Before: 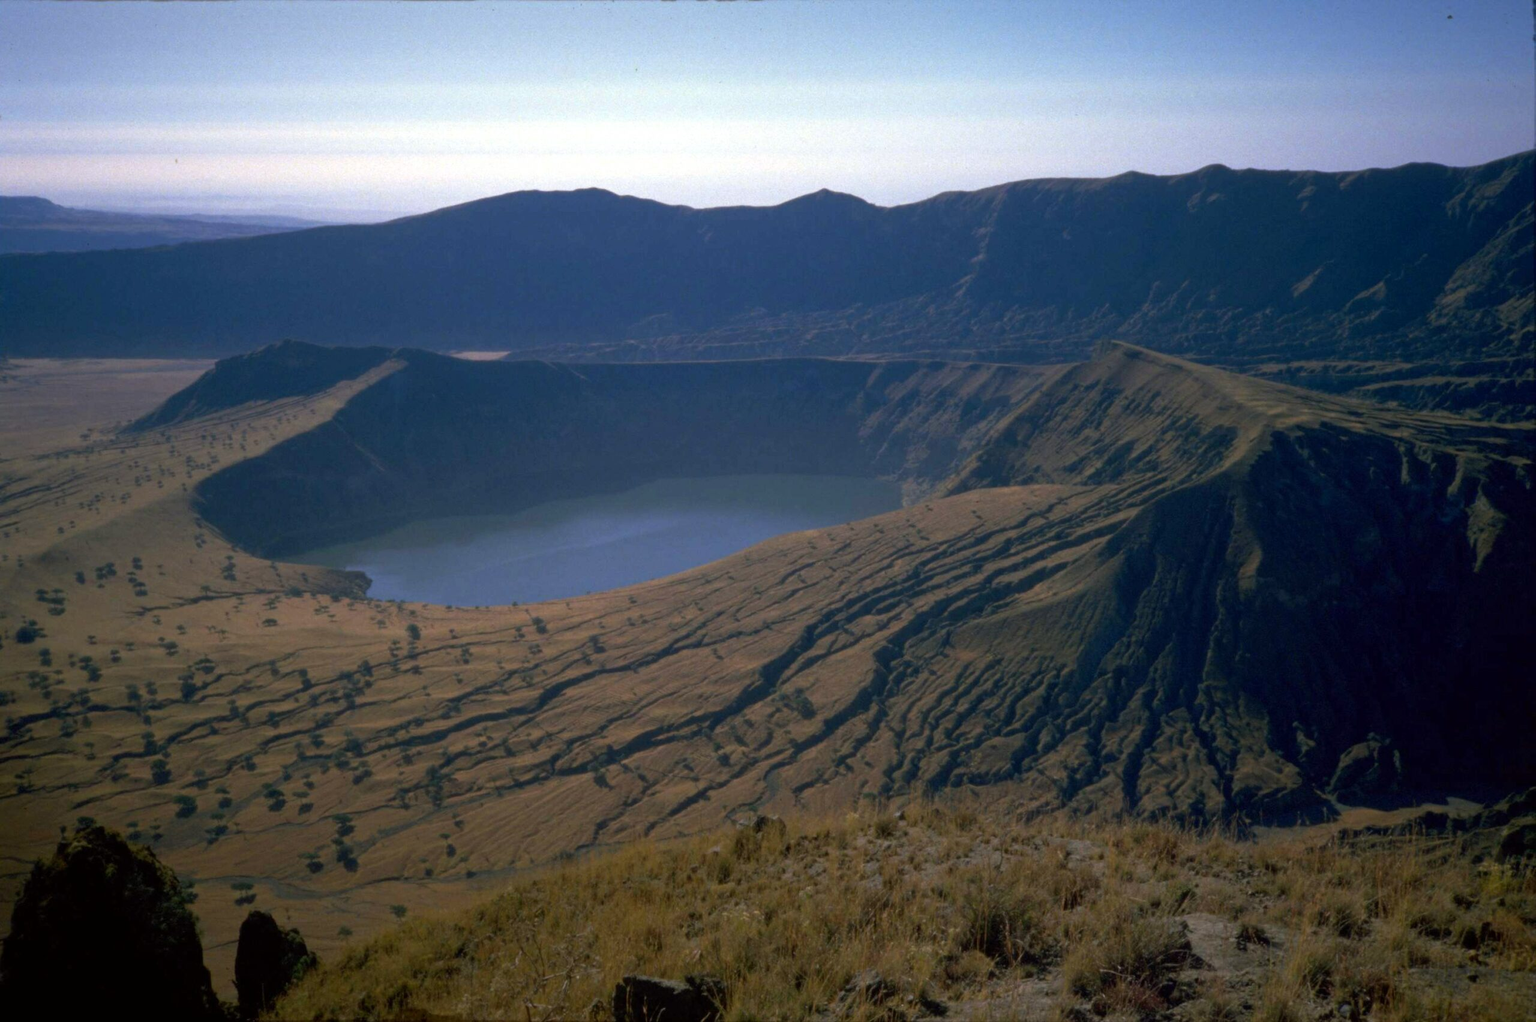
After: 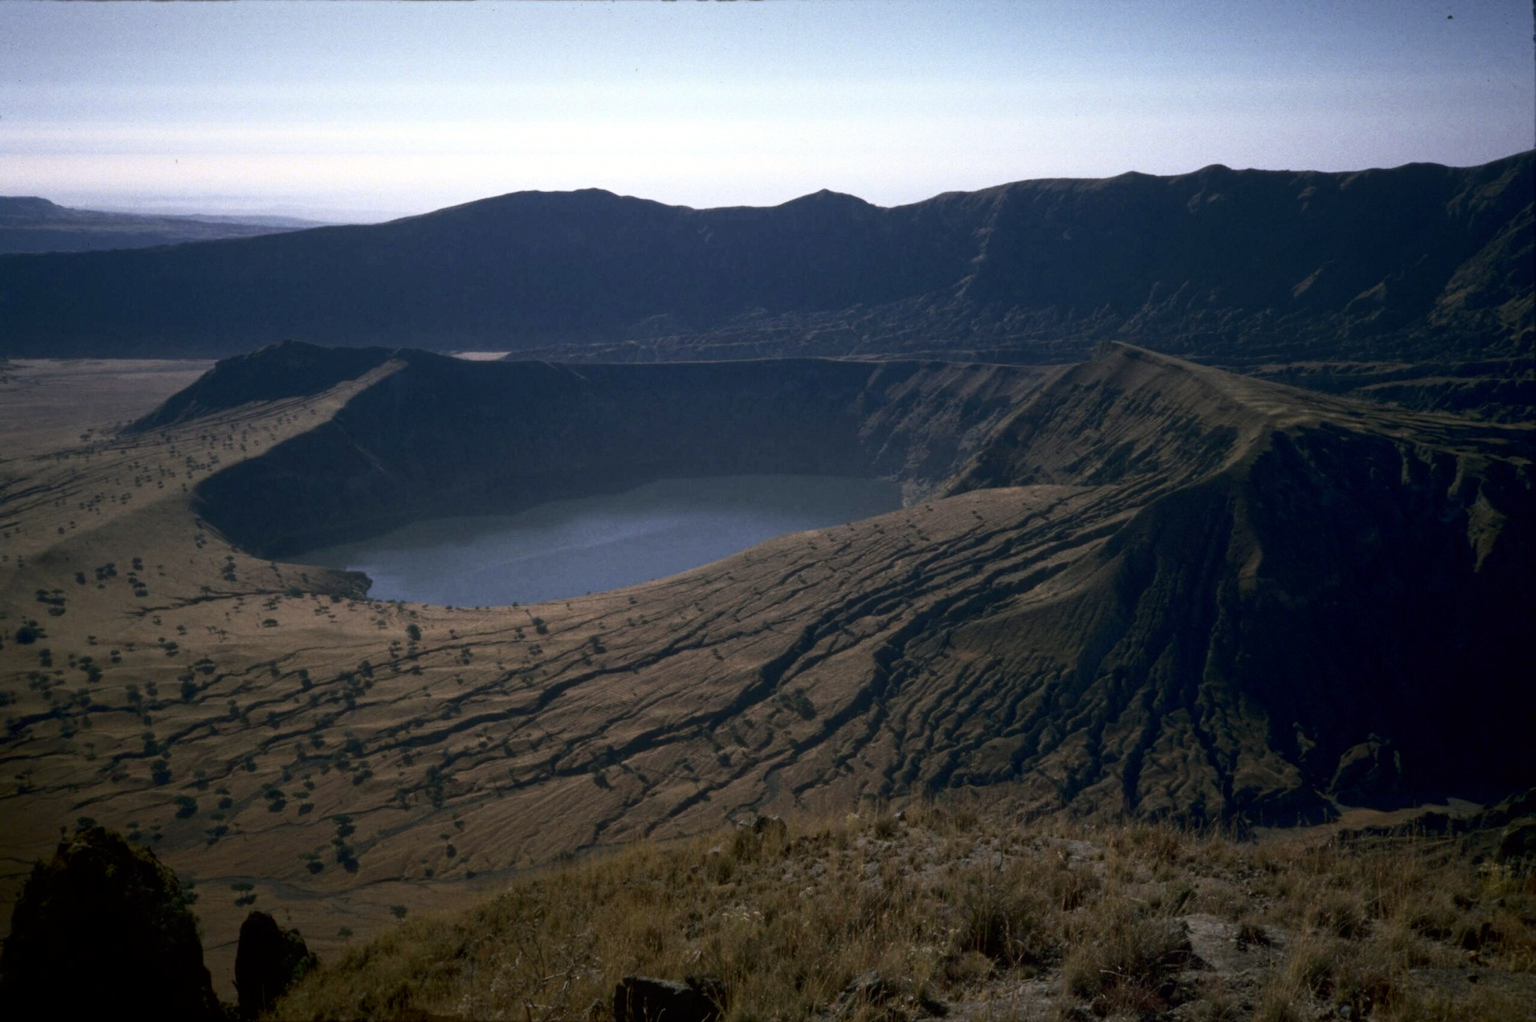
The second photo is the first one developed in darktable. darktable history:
contrast brightness saturation: contrast 0.245, saturation -0.305
